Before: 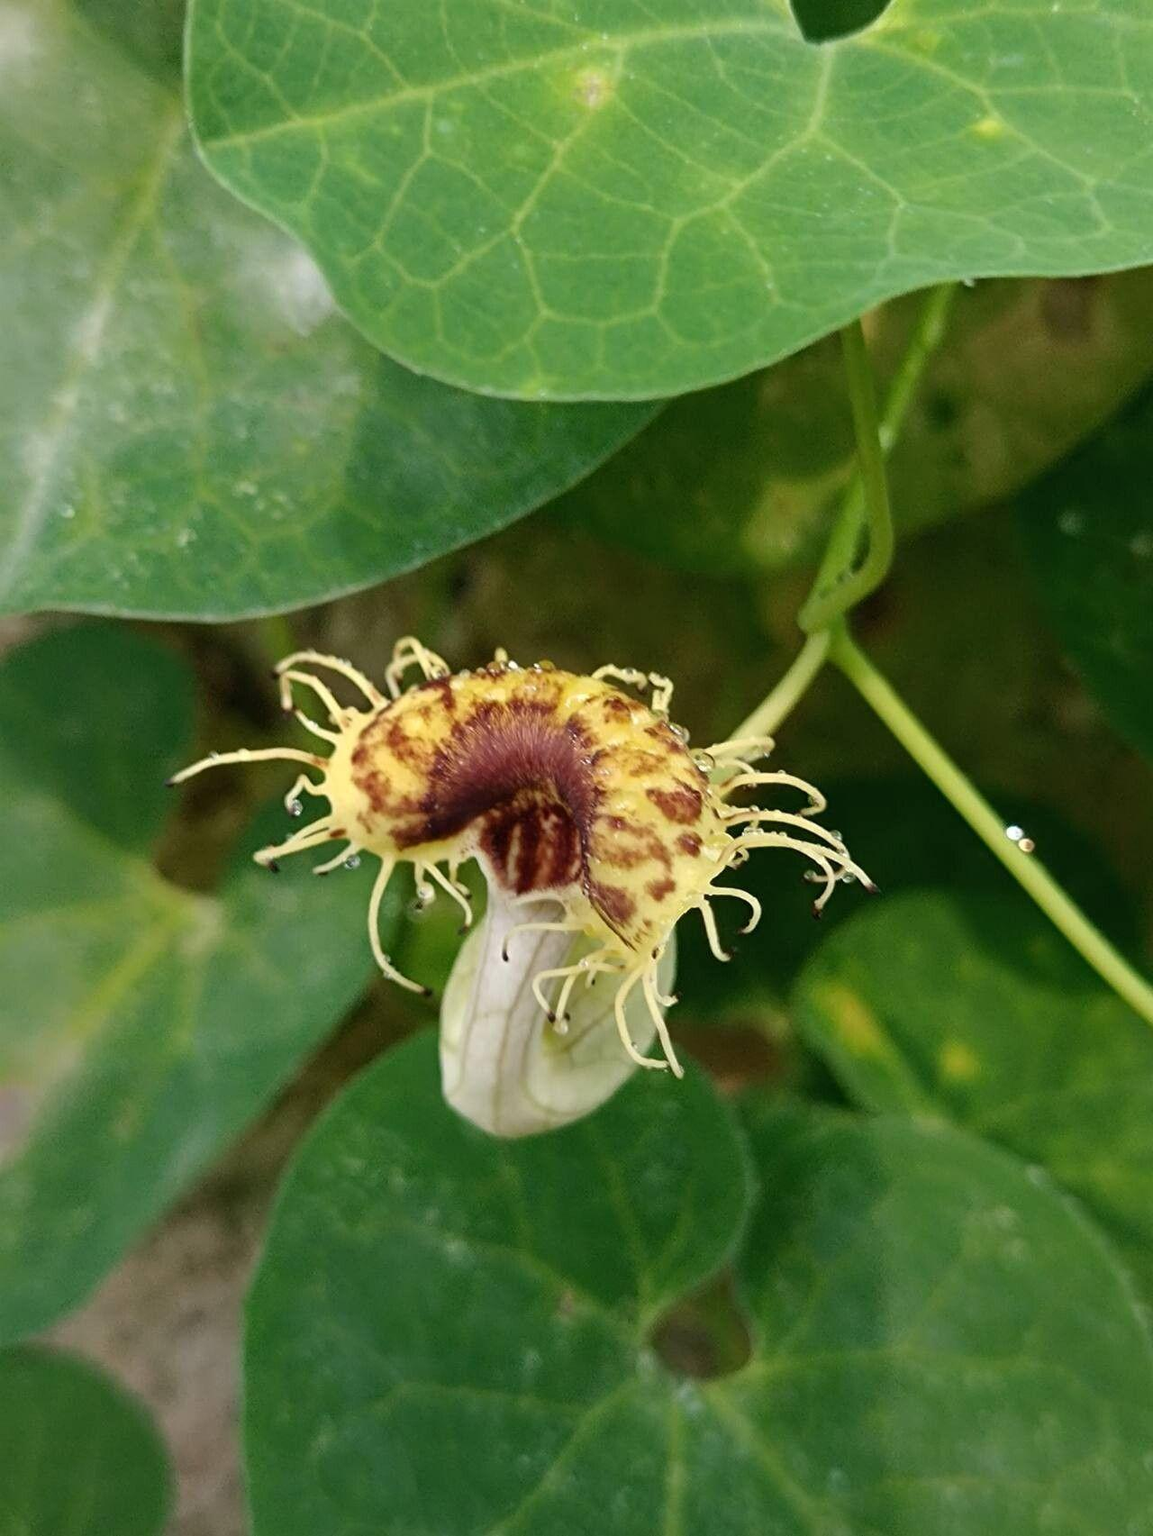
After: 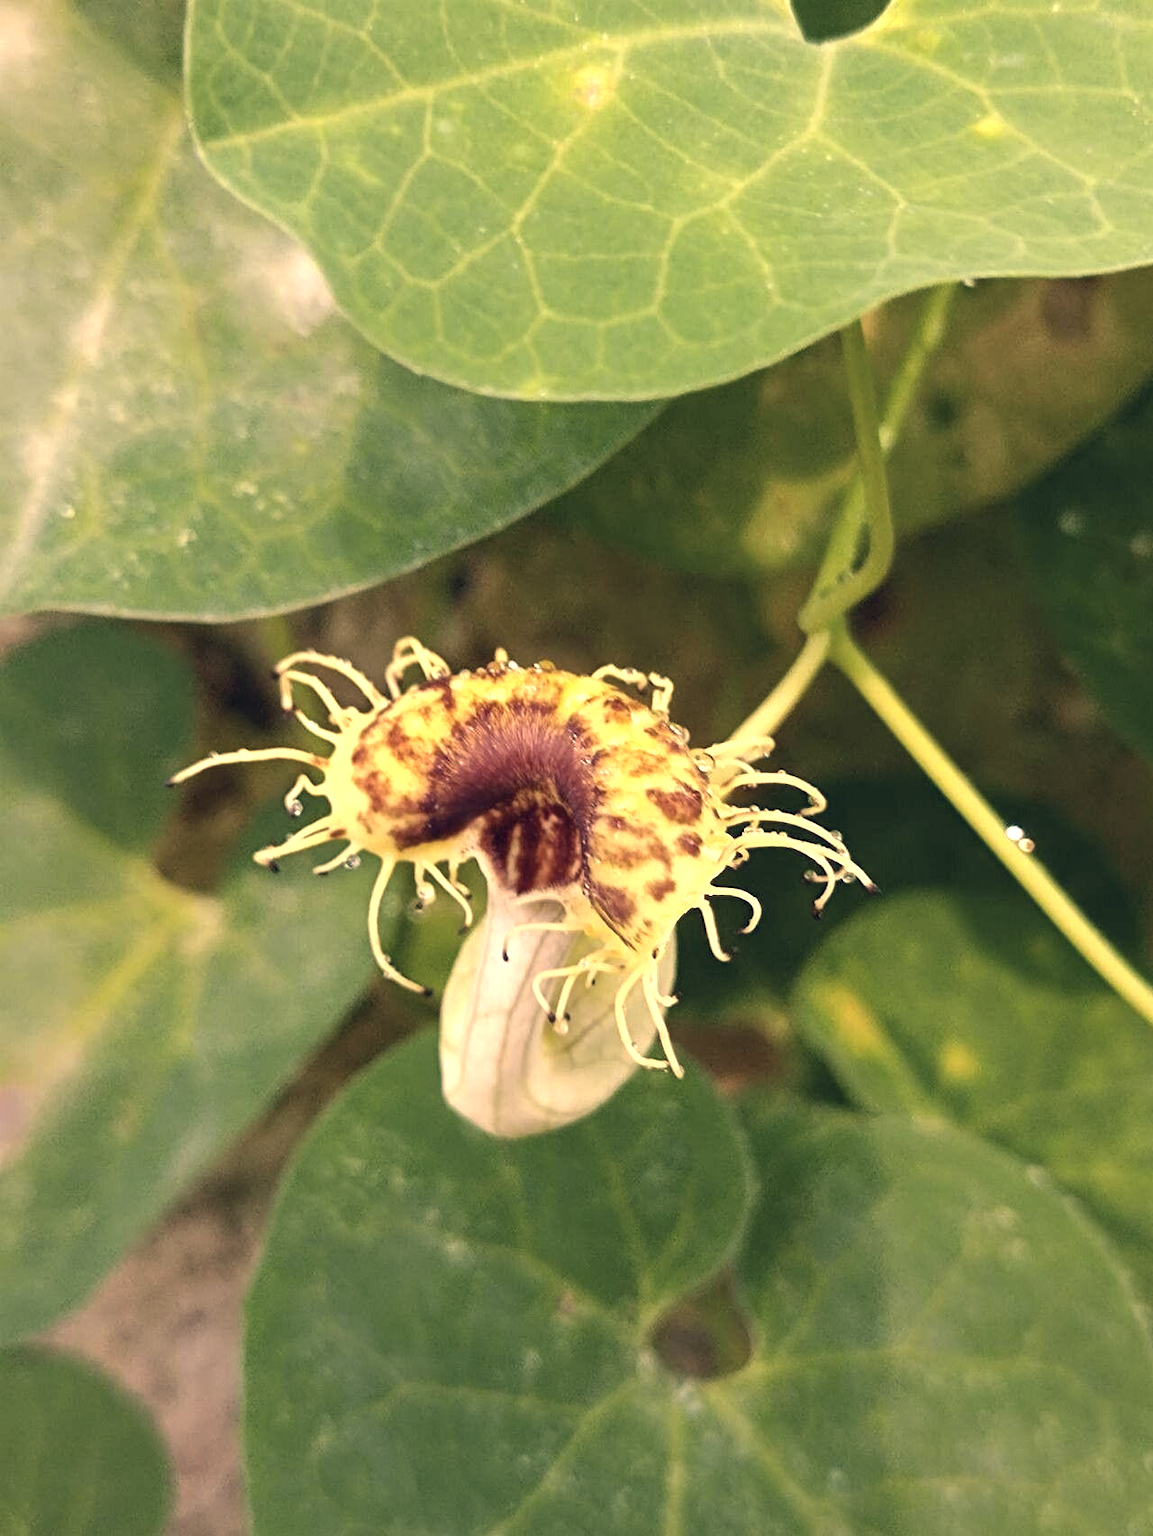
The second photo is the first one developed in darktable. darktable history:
color correction: highlights a* 19.98, highlights b* 27.32, shadows a* 3.34, shadows b* -16.76, saturation 0.731
exposure: exposure 0.762 EV, compensate highlight preservation false
